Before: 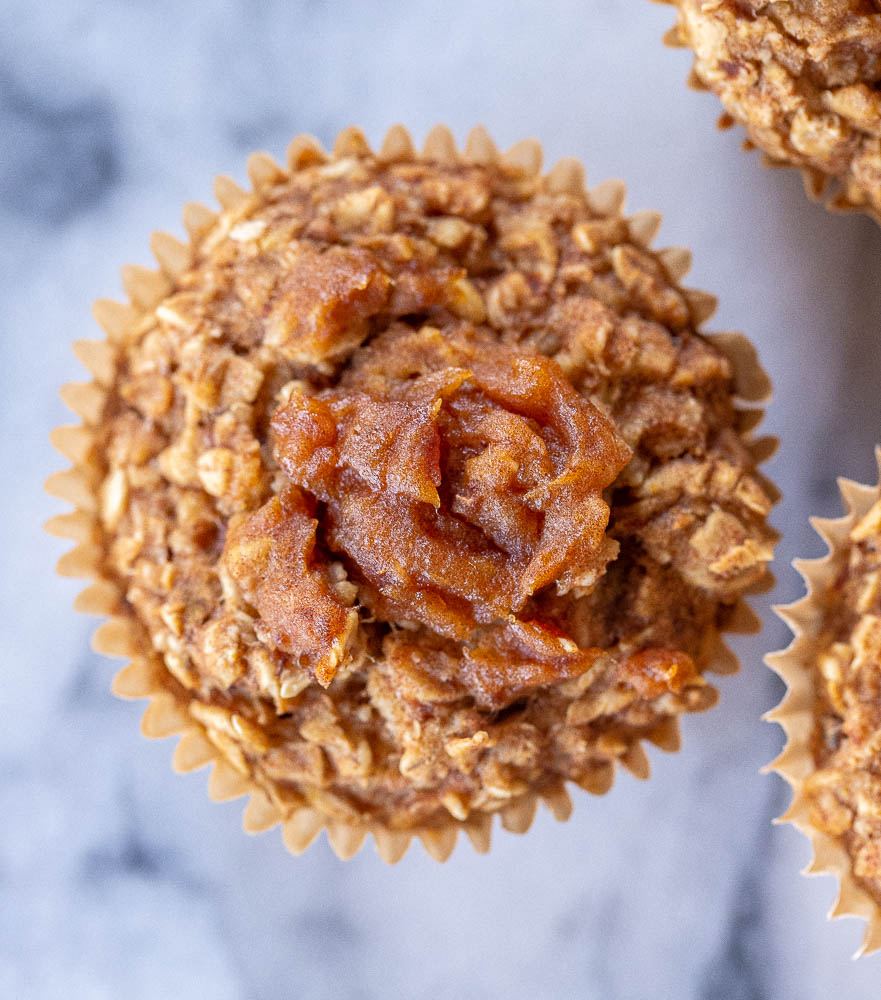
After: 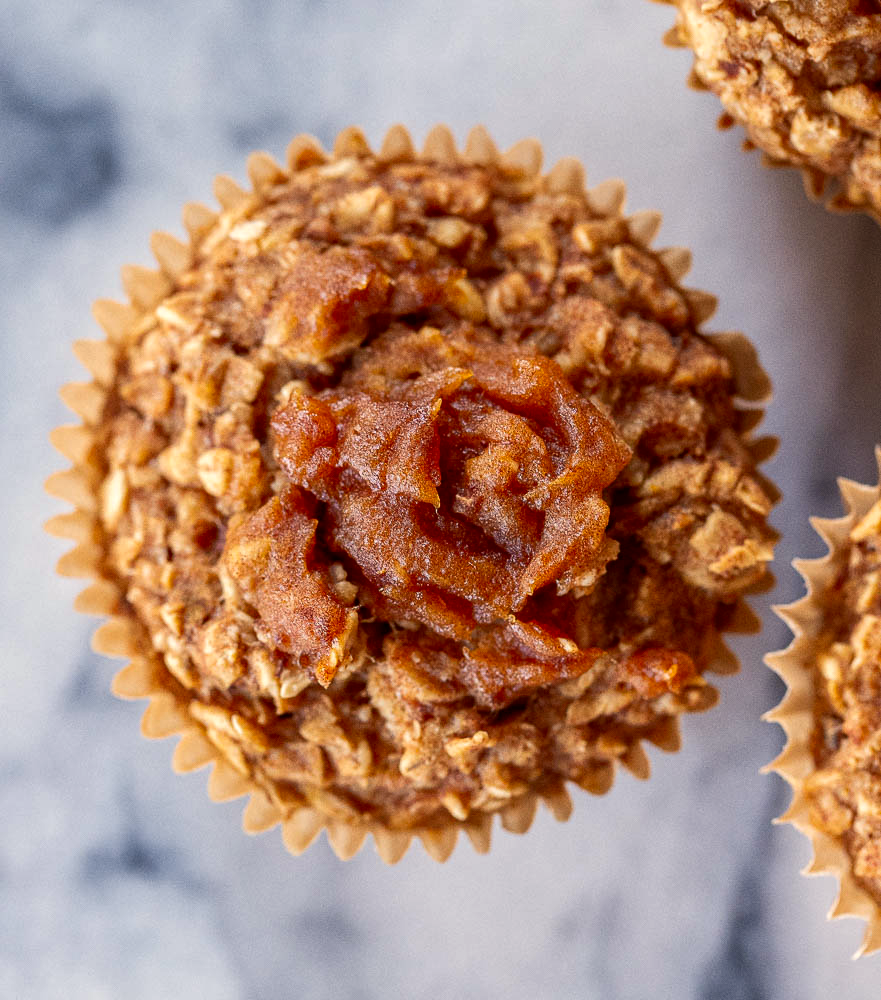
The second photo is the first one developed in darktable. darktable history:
white balance: red 1.045, blue 0.932
color balance: mode lift, gamma, gain (sRGB)
exposure: black level correction 0.002, compensate highlight preservation false
contrast brightness saturation: contrast 0.07, brightness -0.13, saturation 0.06
